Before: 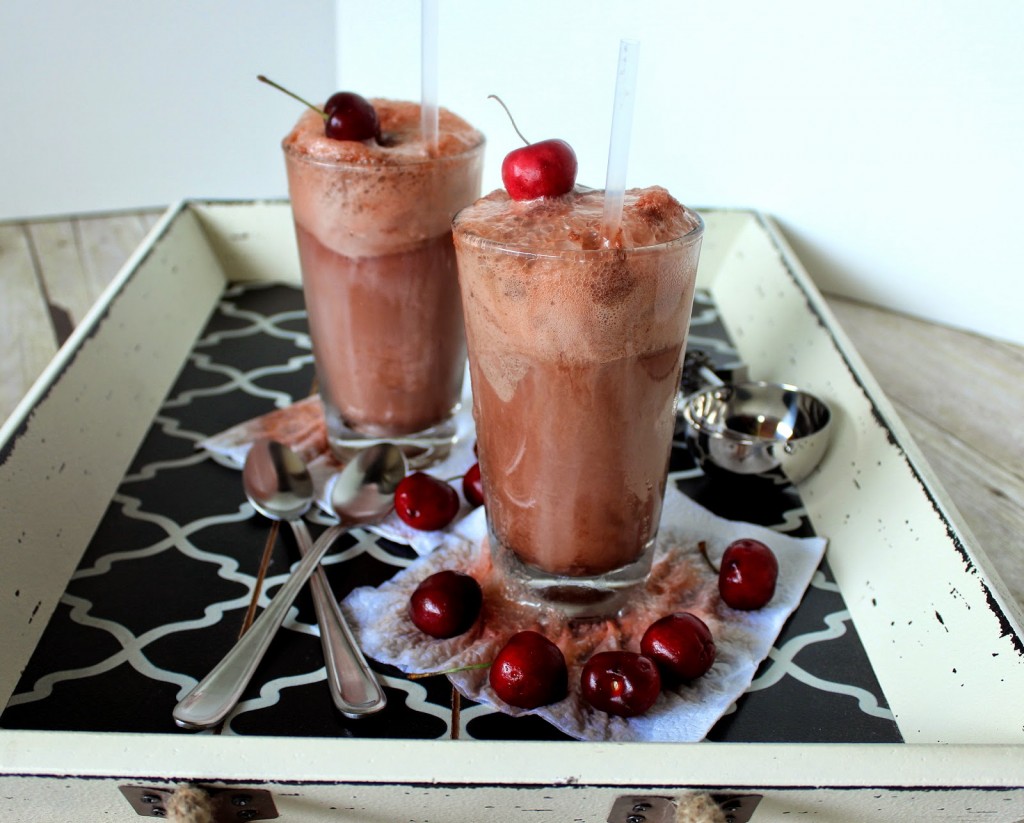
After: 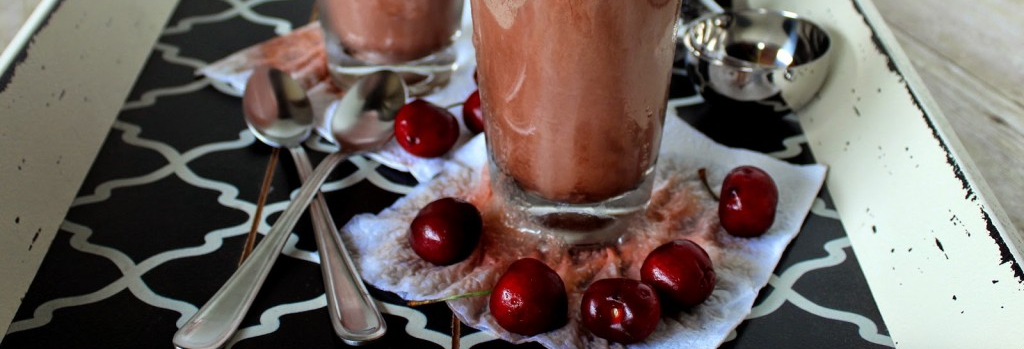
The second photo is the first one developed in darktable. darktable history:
exposure: compensate highlight preservation false
crop: top 45.422%, bottom 12.127%
